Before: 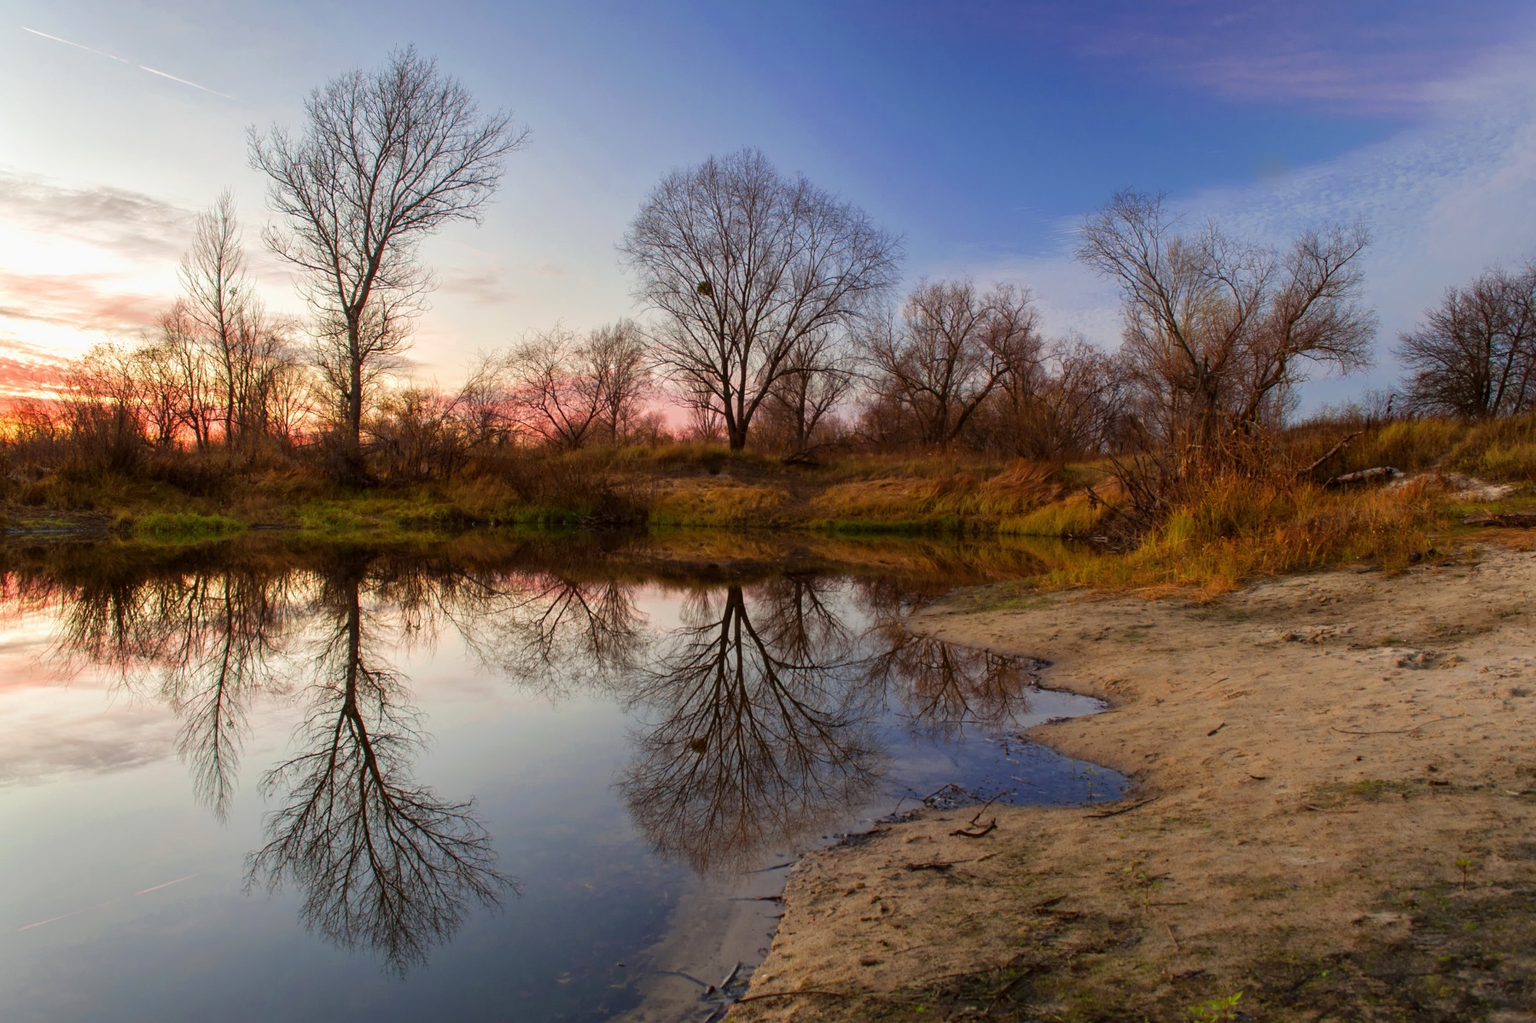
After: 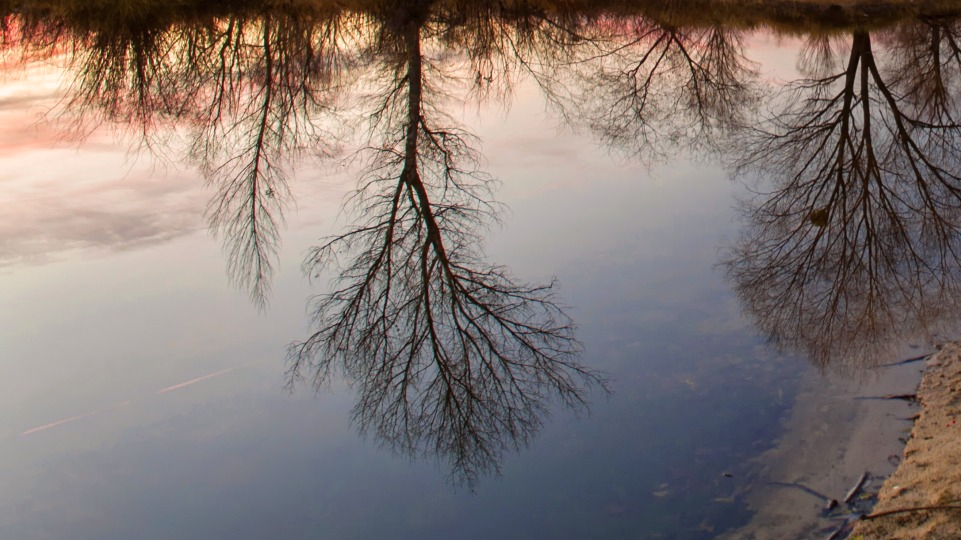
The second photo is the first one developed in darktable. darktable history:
crop and rotate: top 54.778%, right 46.61%, bottom 0.159%
color balance rgb: shadows lift › chroma 1.41%, shadows lift › hue 260°, power › chroma 0.5%, power › hue 260°, highlights gain › chroma 1%, highlights gain › hue 27°, saturation formula JzAzBz (2021)
